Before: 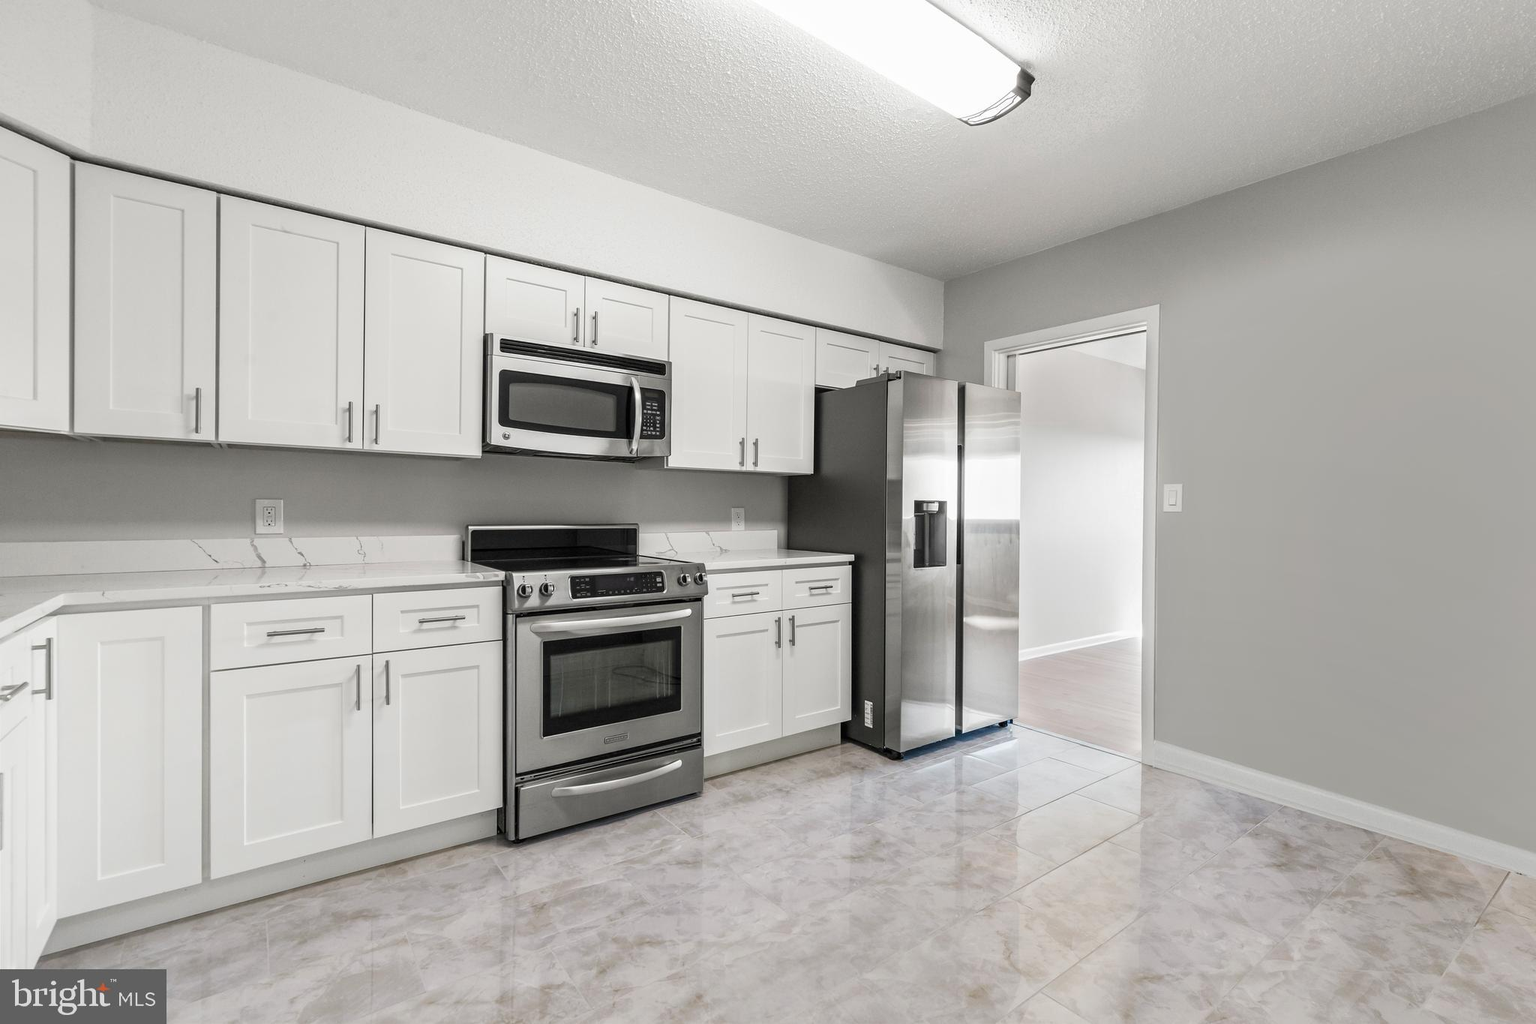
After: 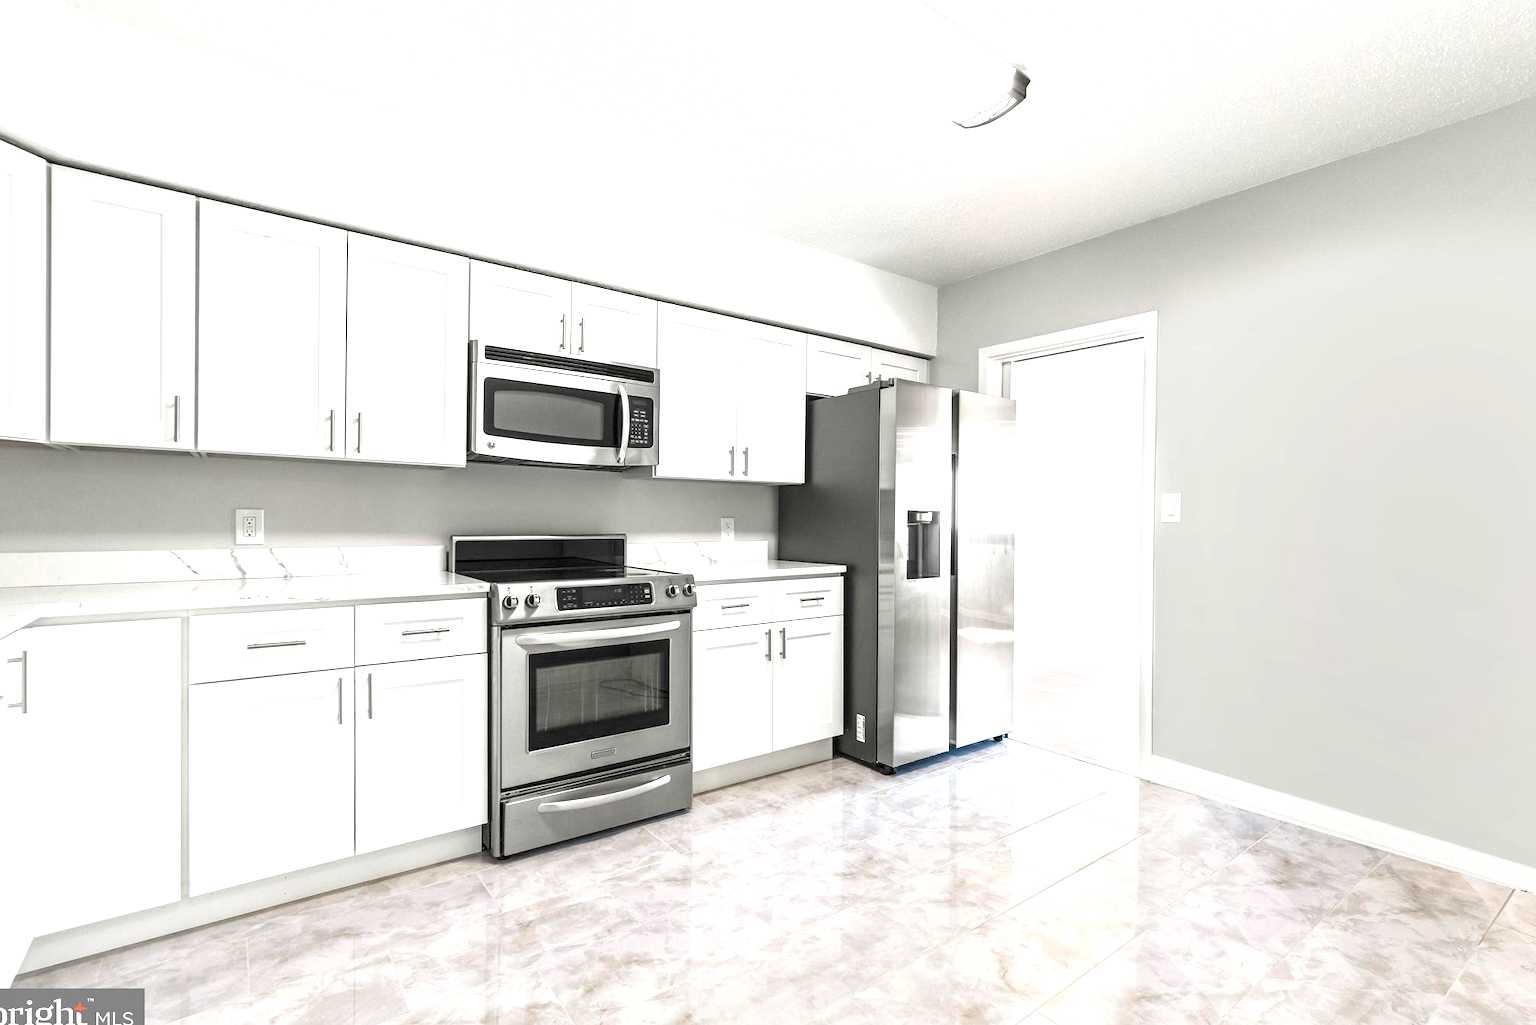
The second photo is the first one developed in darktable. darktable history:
crop: left 1.635%, right 0.275%, bottom 1.703%
exposure: black level correction 0, exposure 1 EV, compensate highlight preservation false
